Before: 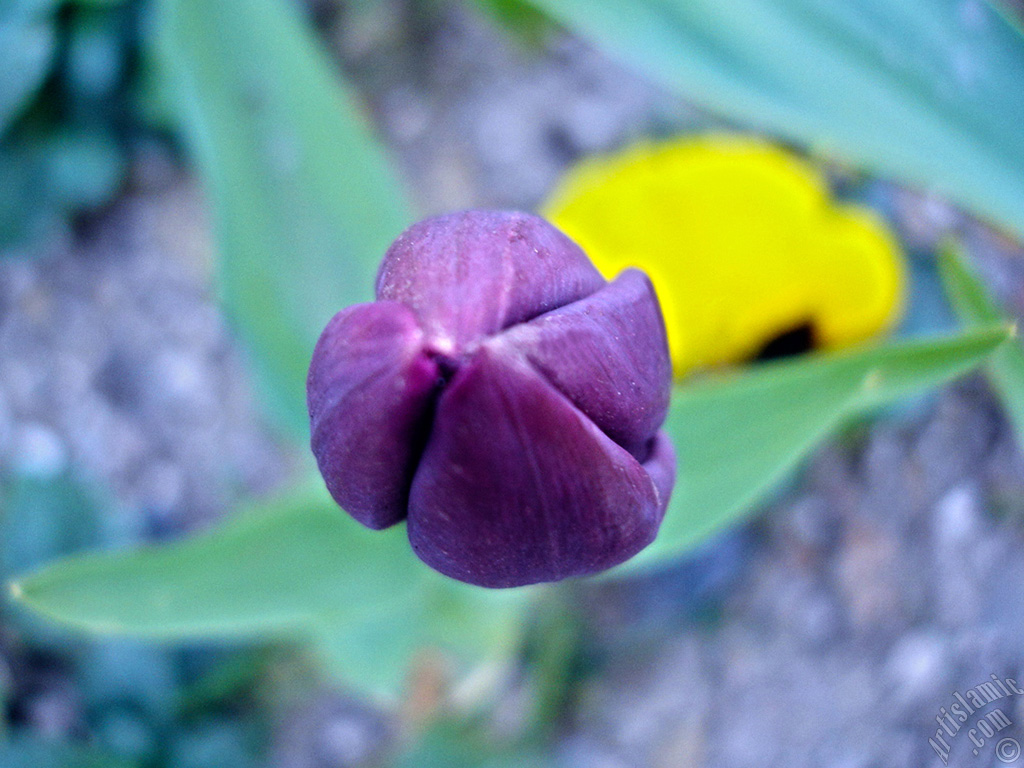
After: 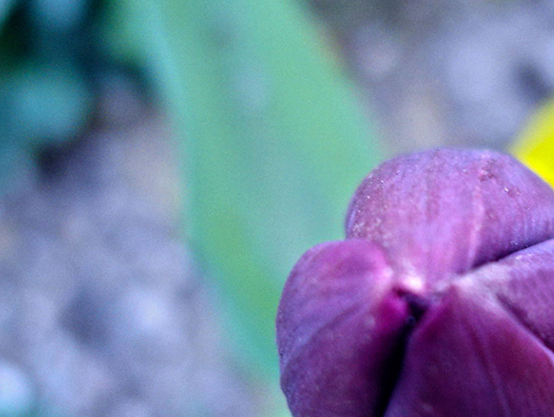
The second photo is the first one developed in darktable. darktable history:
crop and rotate: left 3.047%, top 7.509%, right 42.236%, bottom 37.598%
rotate and perspective: rotation 0.174°, lens shift (vertical) 0.013, lens shift (horizontal) 0.019, shear 0.001, automatic cropping original format, crop left 0.007, crop right 0.991, crop top 0.016, crop bottom 0.997
